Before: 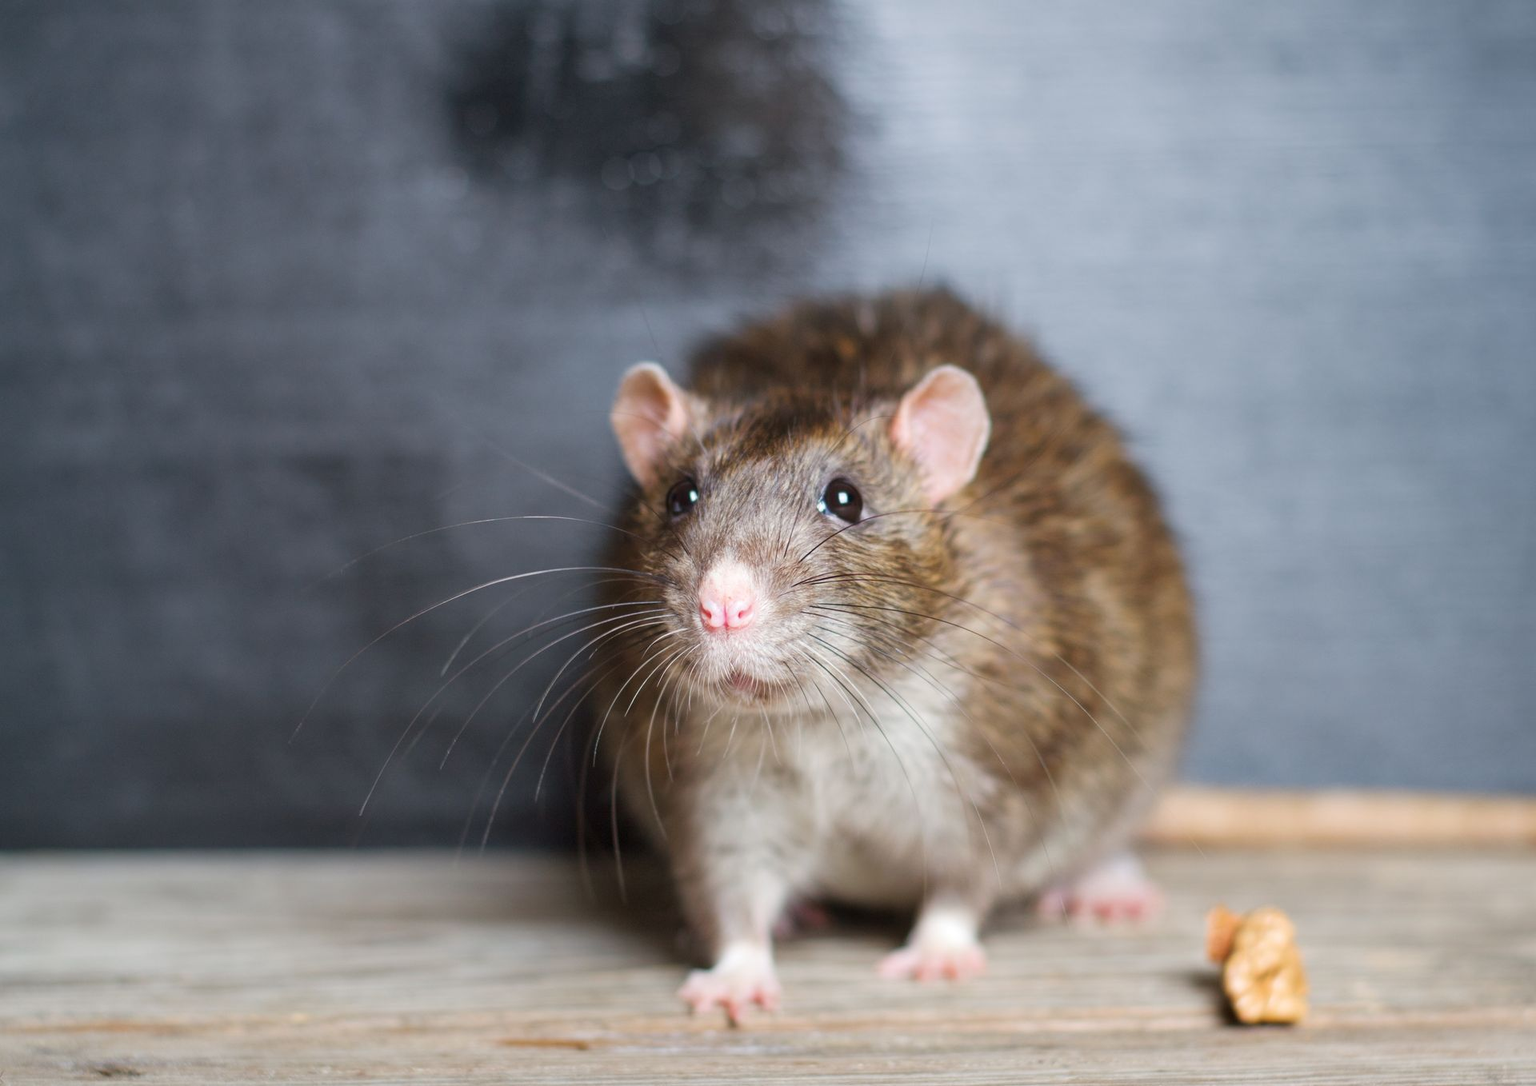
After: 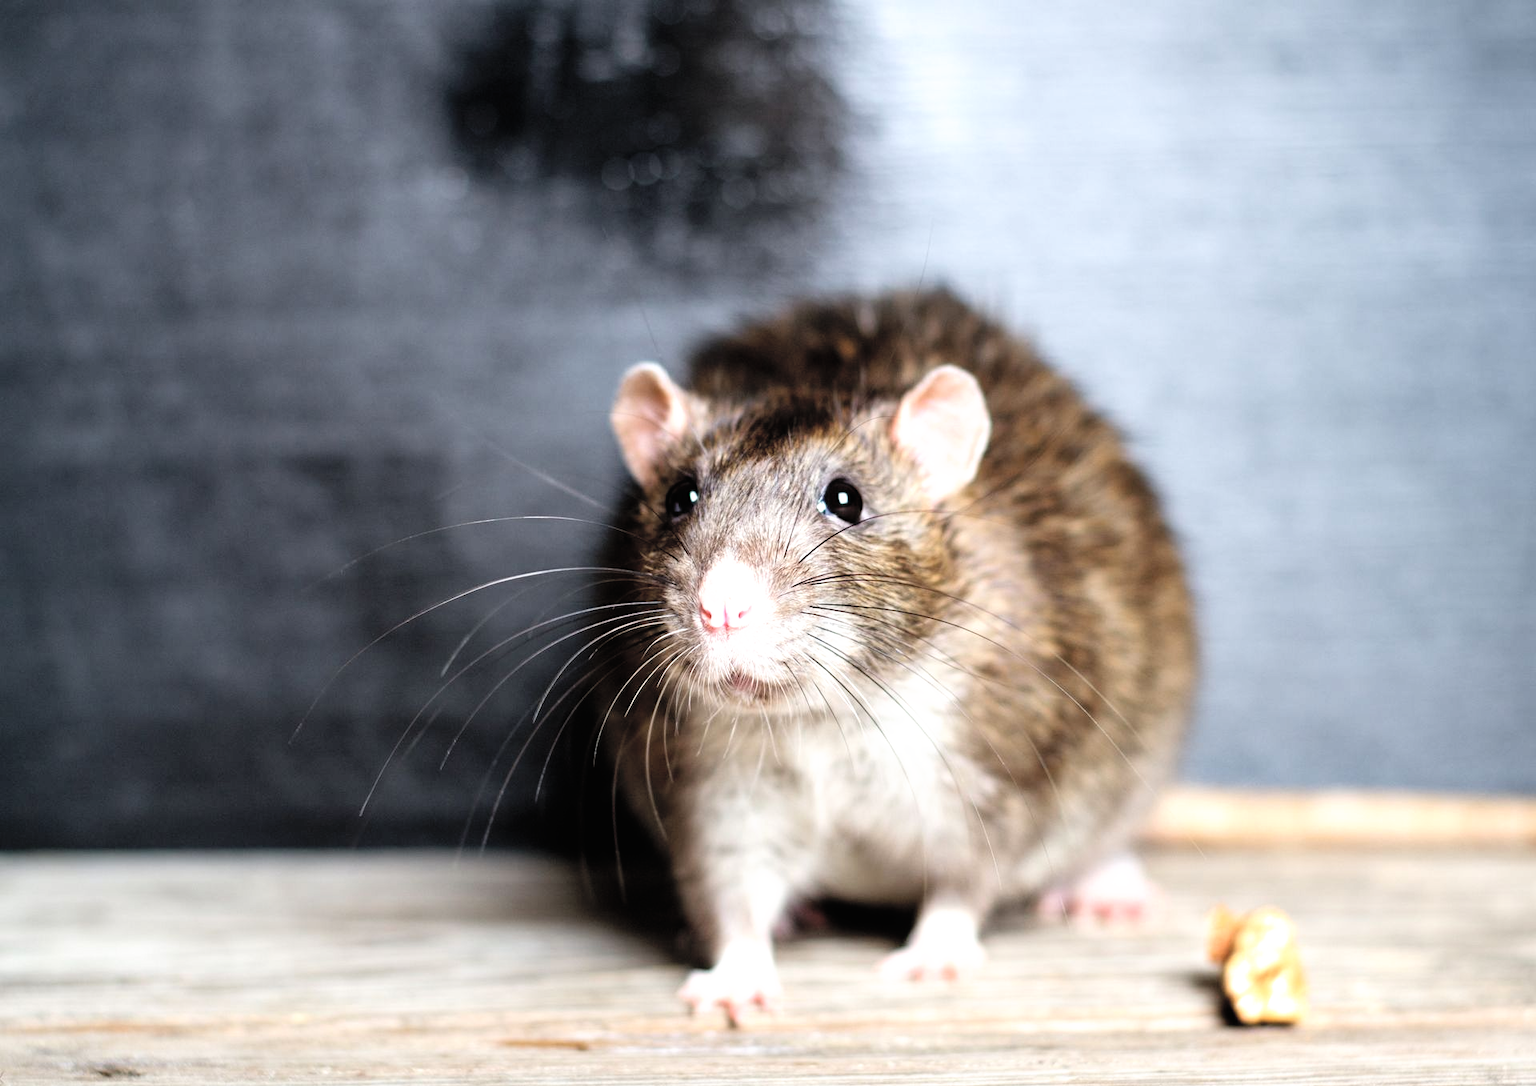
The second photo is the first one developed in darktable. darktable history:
filmic rgb: black relative exposure -8.2 EV, white relative exposure 2.2 EV, threshold 3 EV, hardness 7.11, latitude 85.74%, contrast 1.696, highlights saturation mix -4%, shadows ↔ highlights balance -2.69%, preserve chrominance no, color science v5 (2021), contrast in shadows safe, contrast in highlights safe, enable highlight reconstruction true
color correction: saturation 0.5
contrast brightness saturation: contrast 0.07, brightness 0.18, saturation 0.4
exposure: compensate highlight preservation false
